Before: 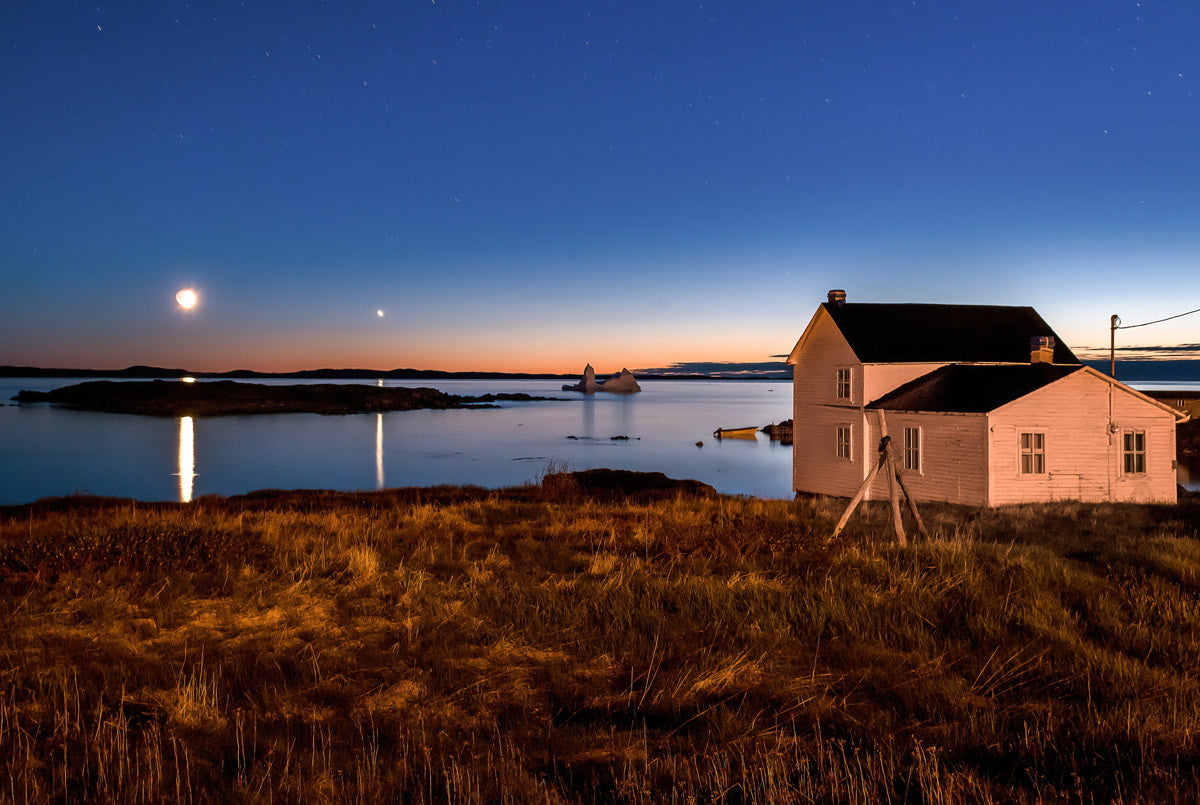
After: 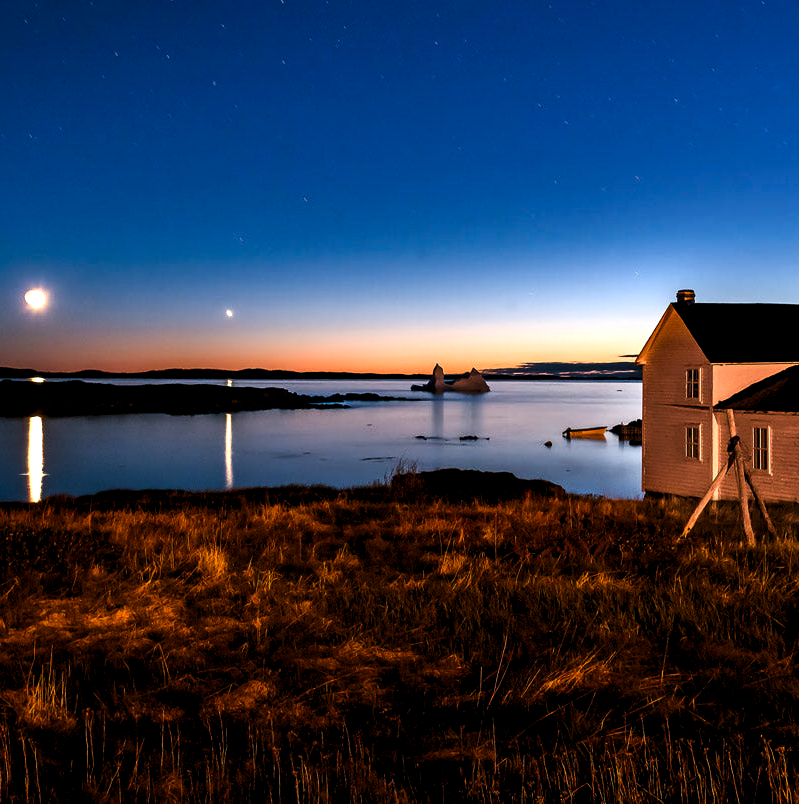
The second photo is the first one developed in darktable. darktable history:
crop and rotate: left 12.648%, right 20.685%
levels: levels [0.052, 0.496, 0.908]
contrast brightness saturation: contrast 0.18, saturation 0.3
